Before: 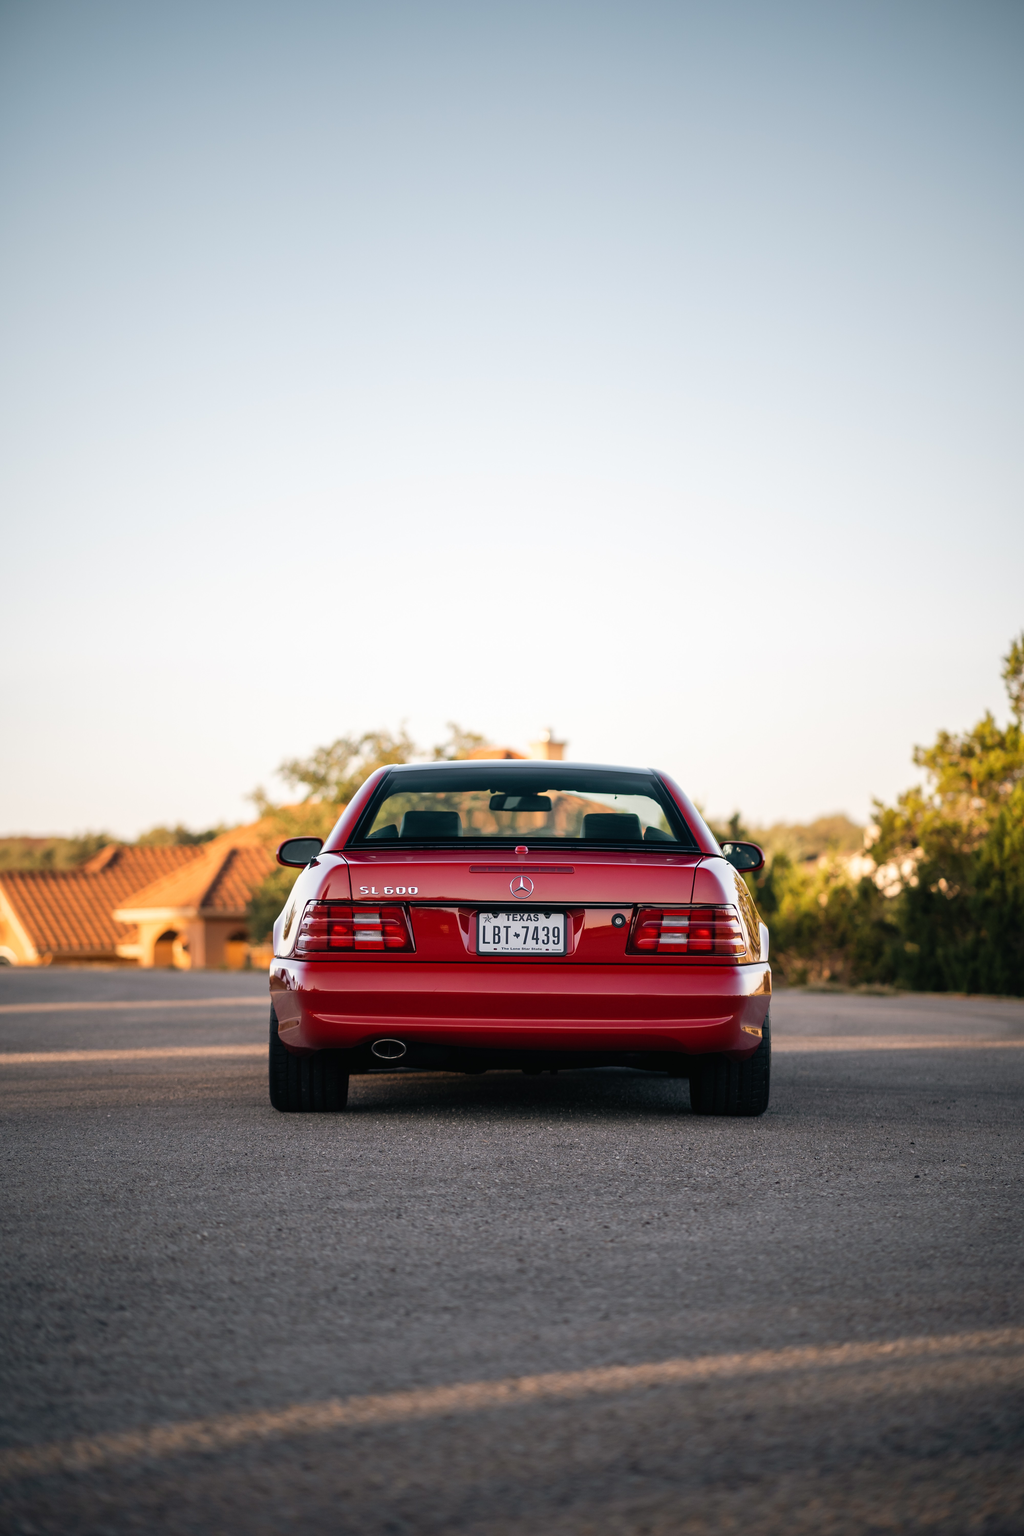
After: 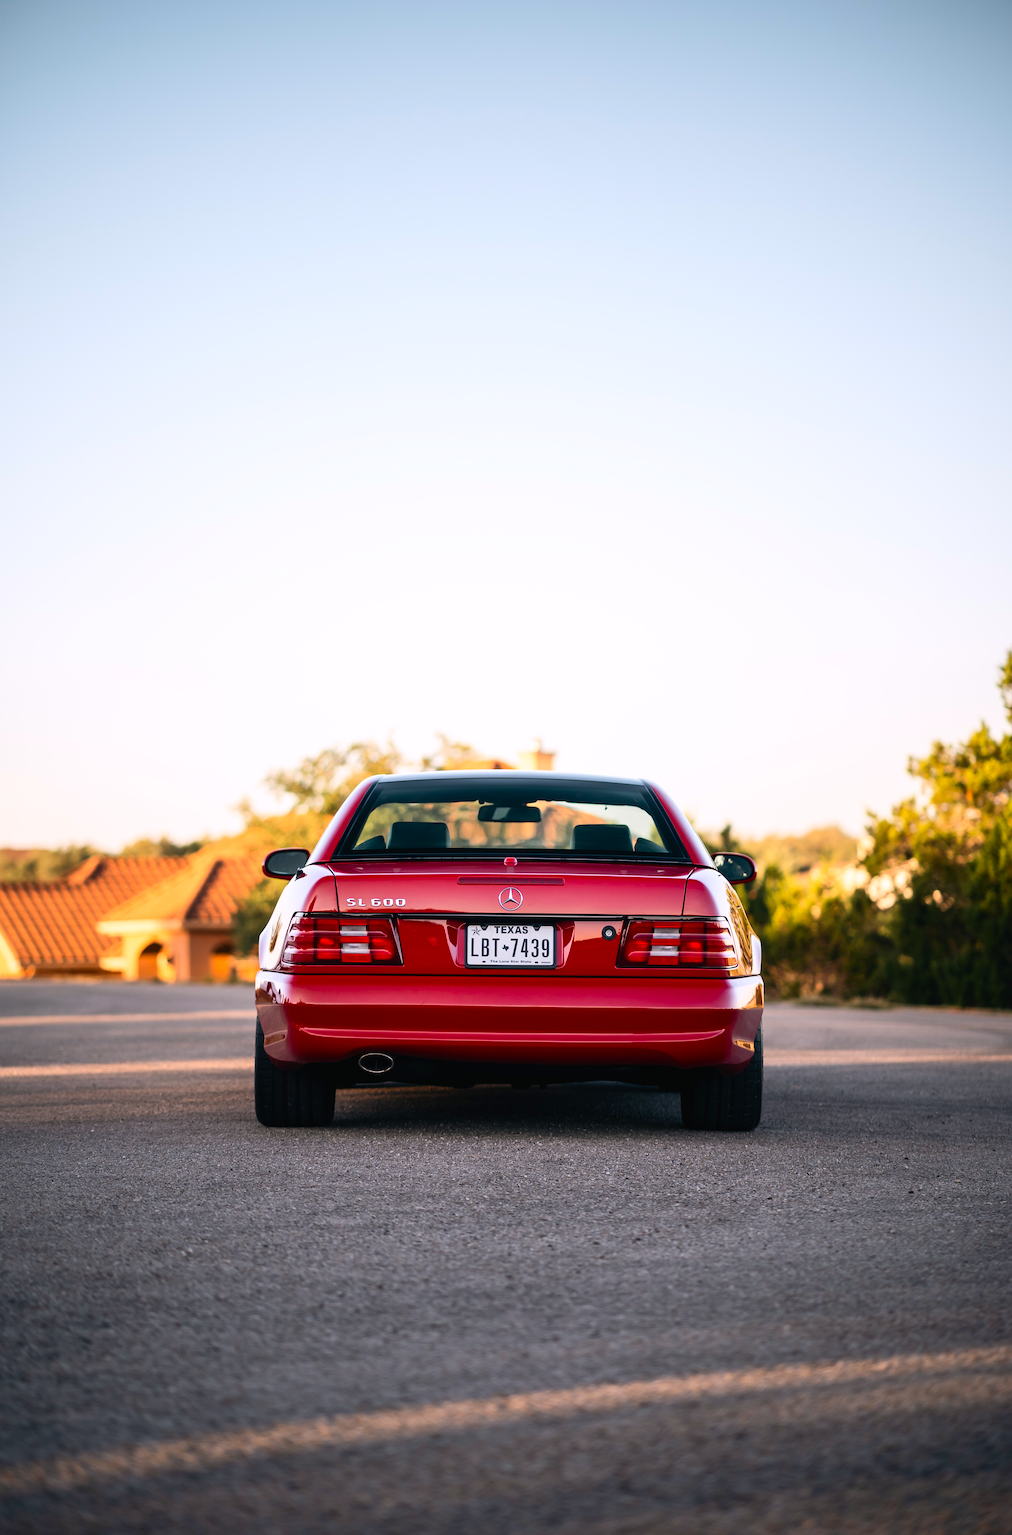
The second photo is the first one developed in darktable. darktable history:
crop and rotate: left 1.774%, right 0.633%, bottom 1.28%
white balance: red 1.009, blue 1.027
contrast brightness saturation: contrast 0.23, brightness 0.1, saturation 0.29
